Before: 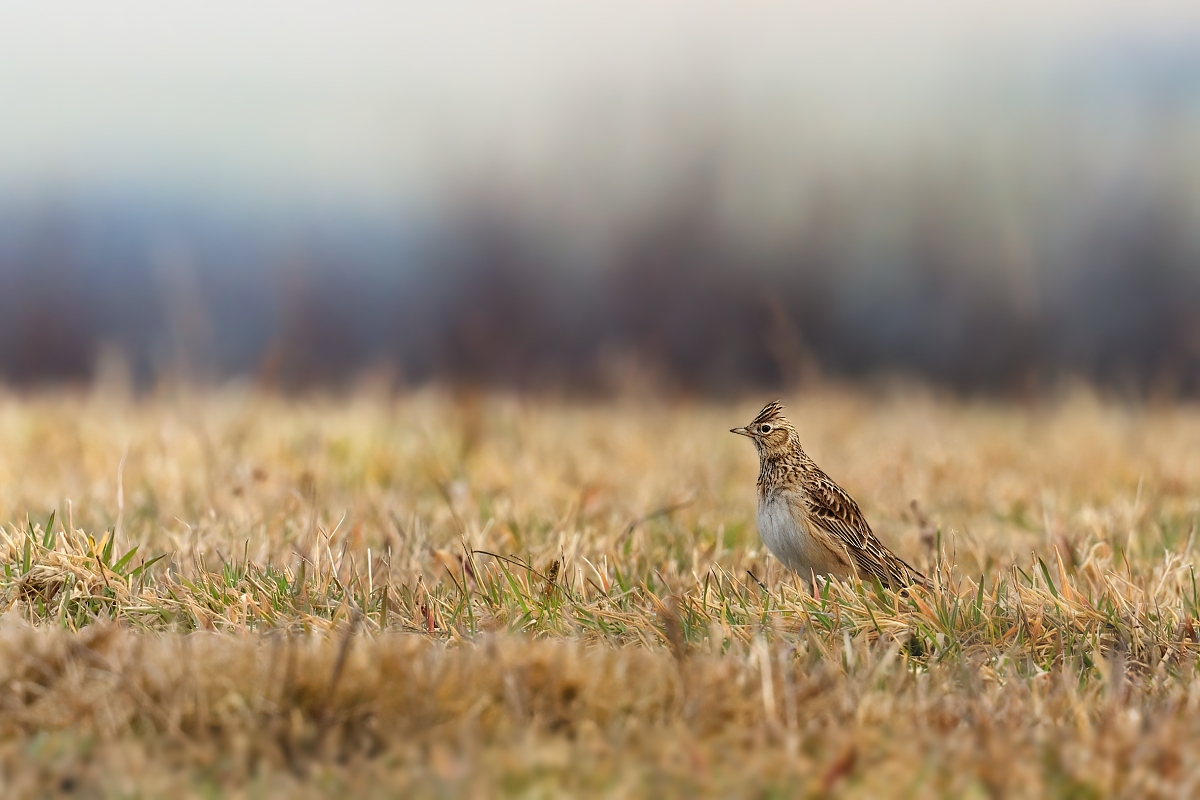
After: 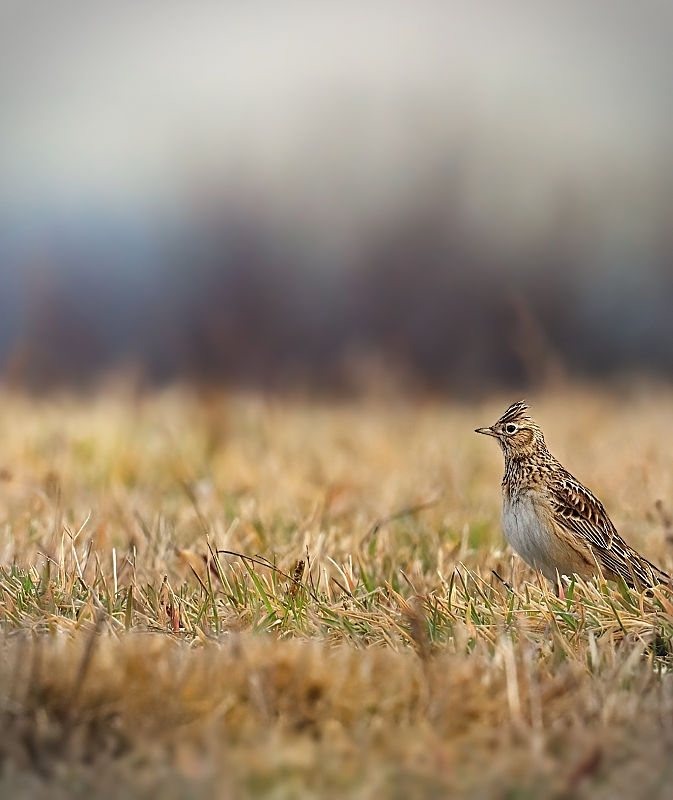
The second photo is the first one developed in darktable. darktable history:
vignetting: dithering 8-bit output, unbound false
exposure: exposure 0 EV, compensate highlight preservation false
sharpen: amount 0.499
crop: left 21.274%, right 22.595%
